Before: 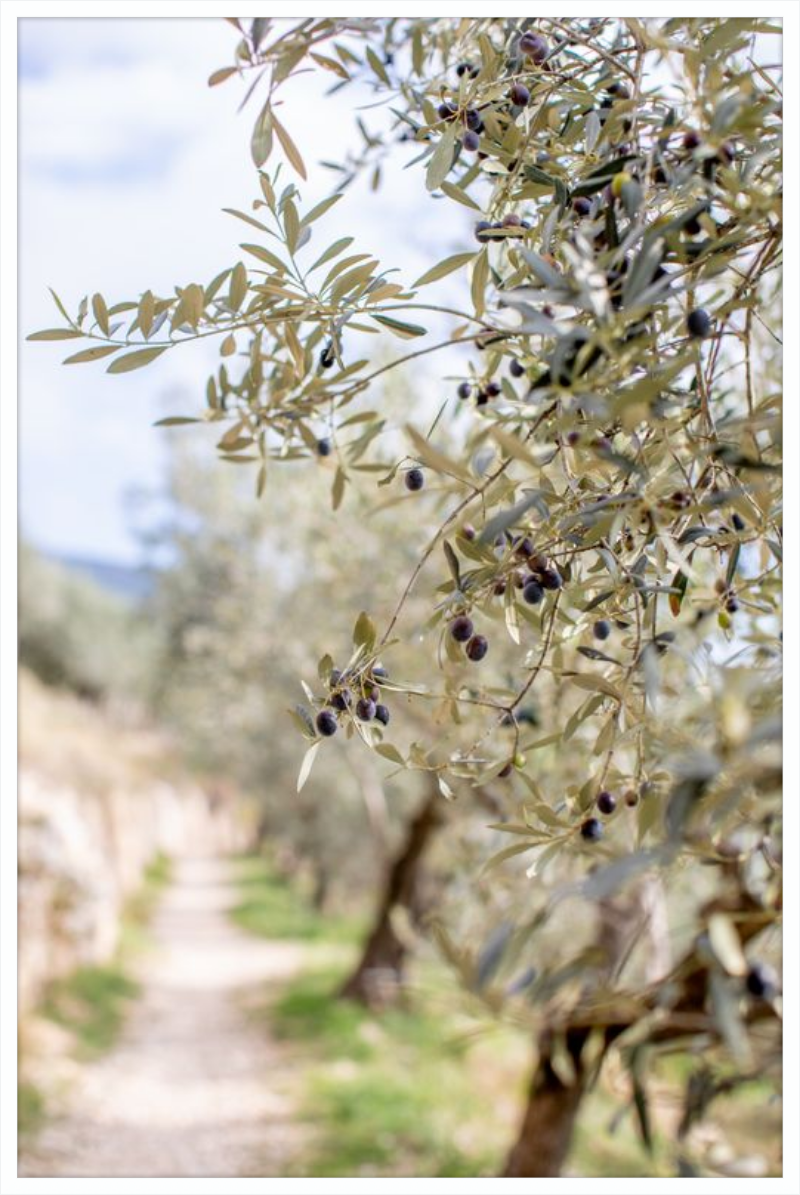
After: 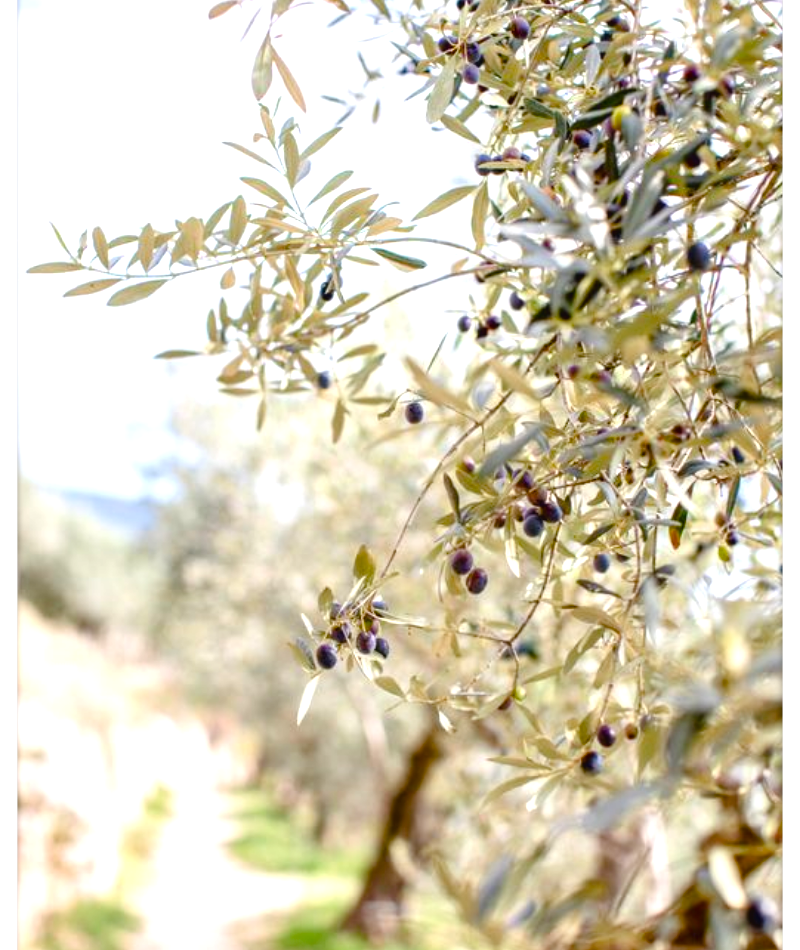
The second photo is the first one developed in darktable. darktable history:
crop and rotate: top 5.657%, bottom 14.841%
color balance rgb: linear chroma grading › shadows 31.472%, linear chroma grading › global chroma -2.613%, linear chroma grading › mid-tones 3.7%, perceptual saturation grading › global saturation 20%, perceptual saturation grading › highlights -25.469%, perceptual saturation grading › shadows 24.158%, global vibrance 20%
exposure: black level correction -0.002, exposure 0.709 EV, compensate highlight preservation false
